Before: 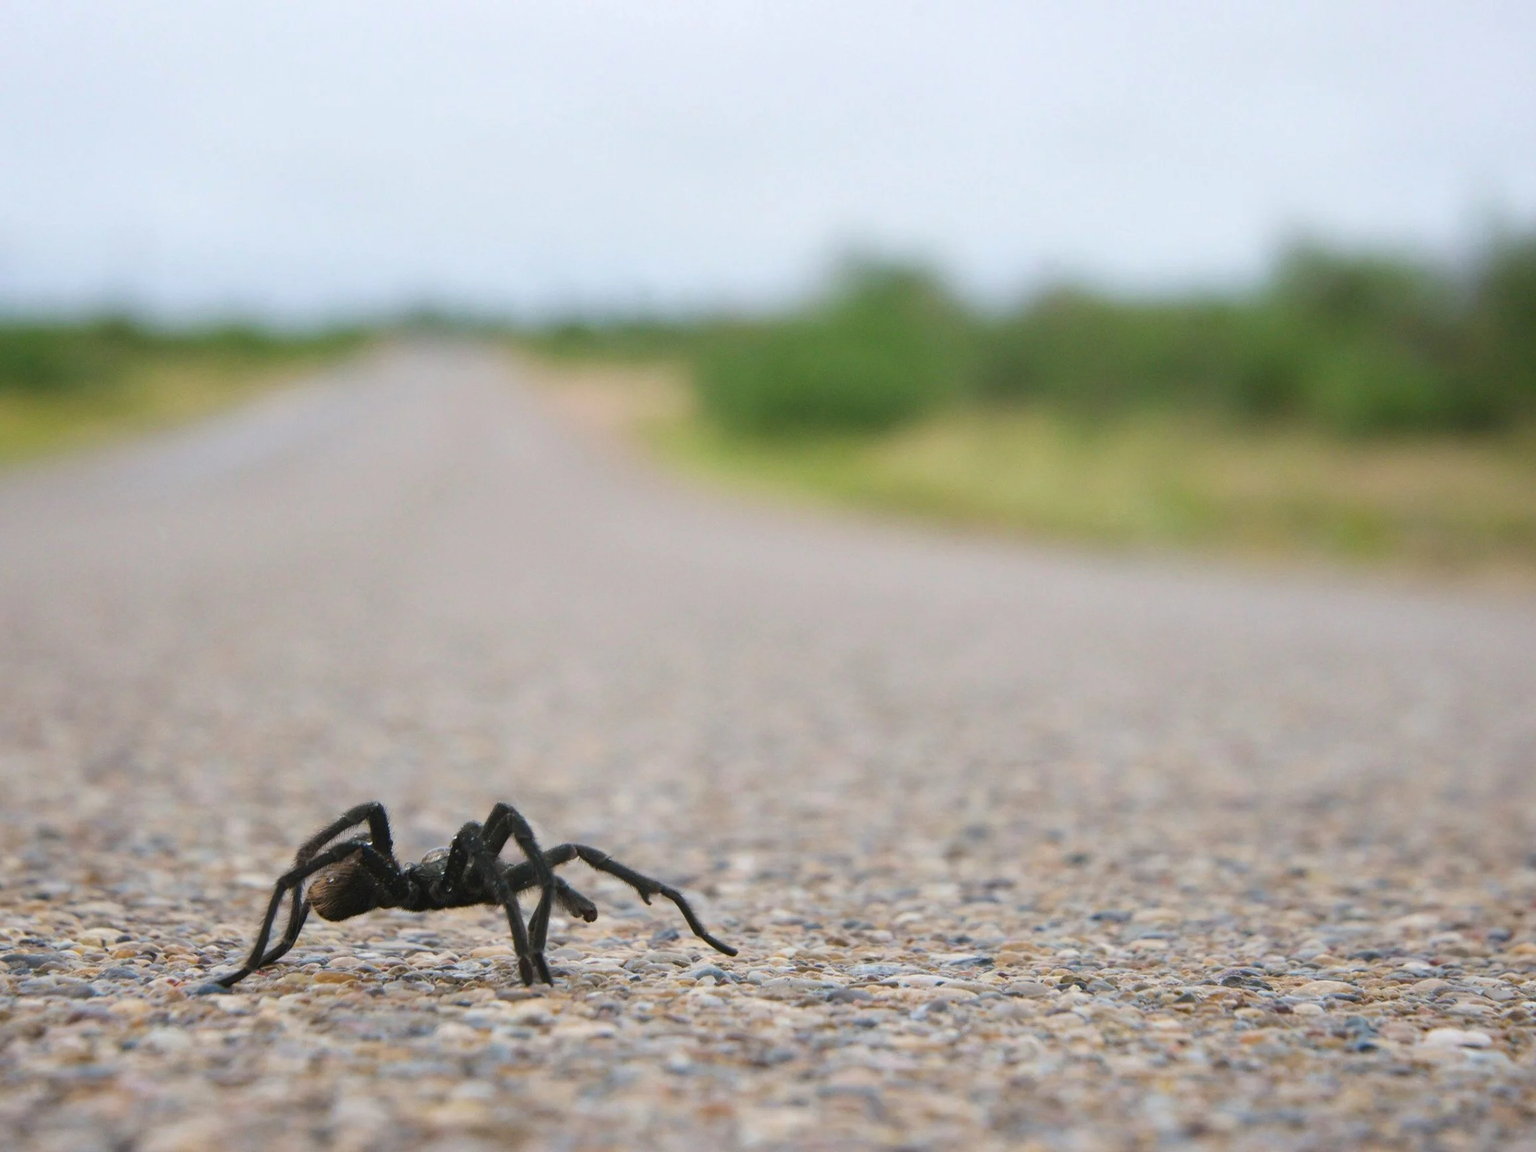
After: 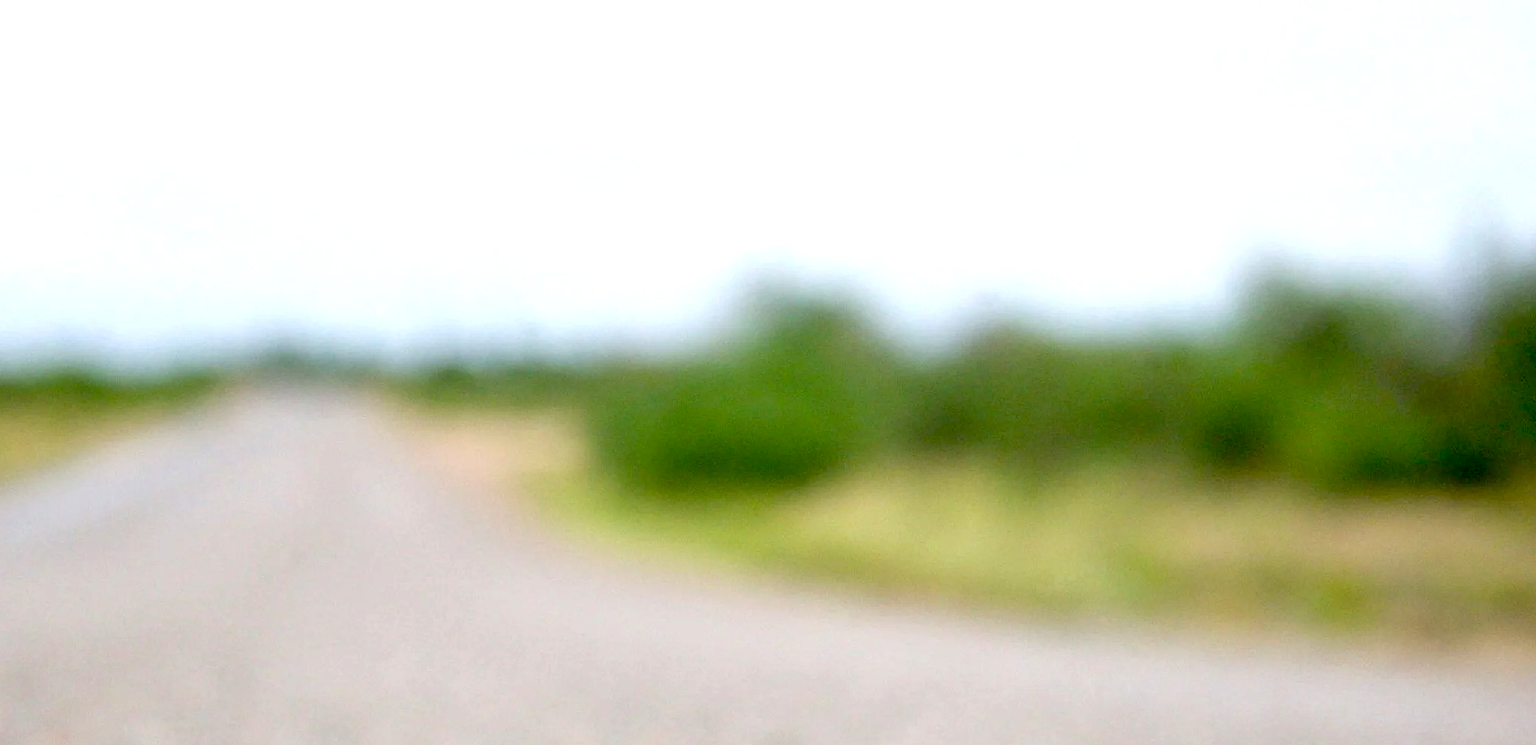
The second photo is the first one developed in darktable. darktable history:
exposure: black level correction 0.038, exposure 0.498 EV, compensate exposure bias true, compensate highlight preservation false
local contrast: on, module defaults
crop and rotate: left 11.336%, bottom 42.608%
